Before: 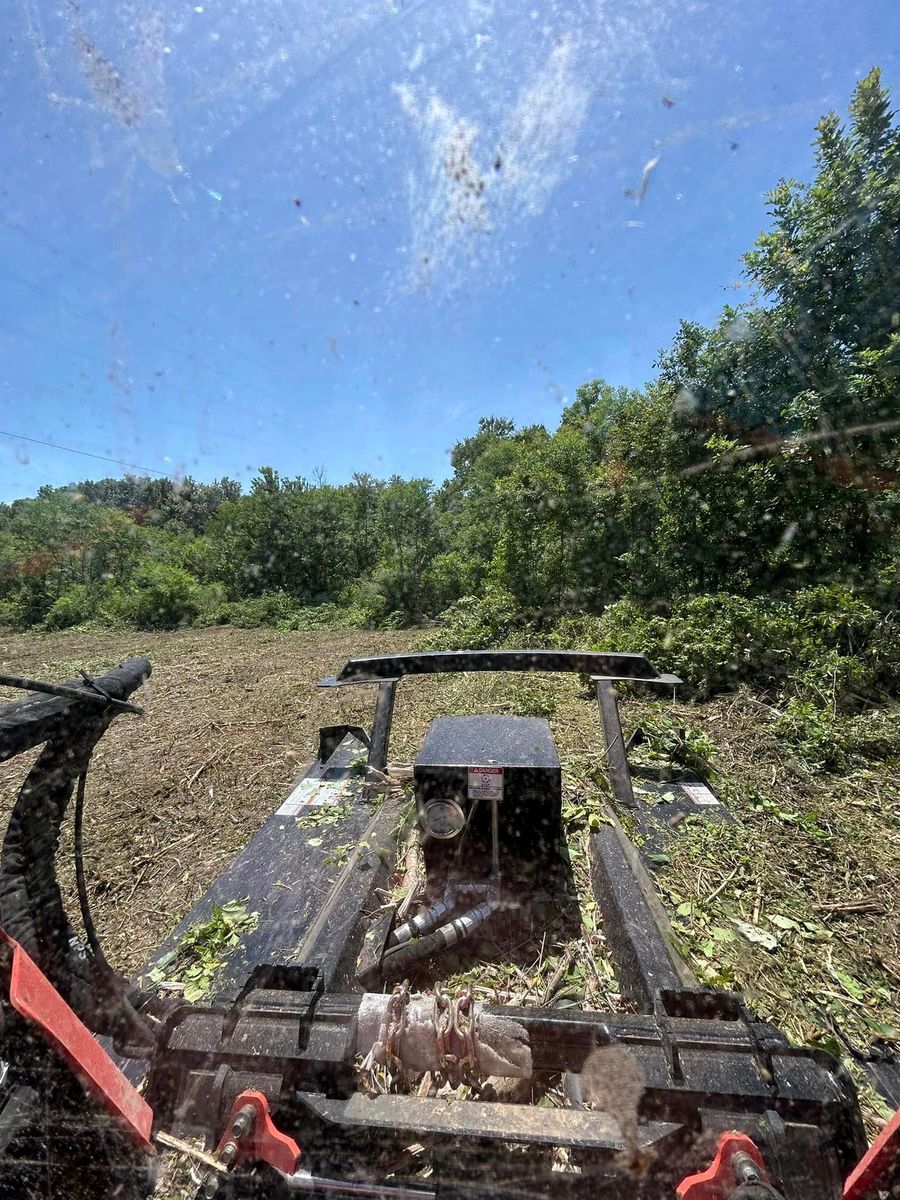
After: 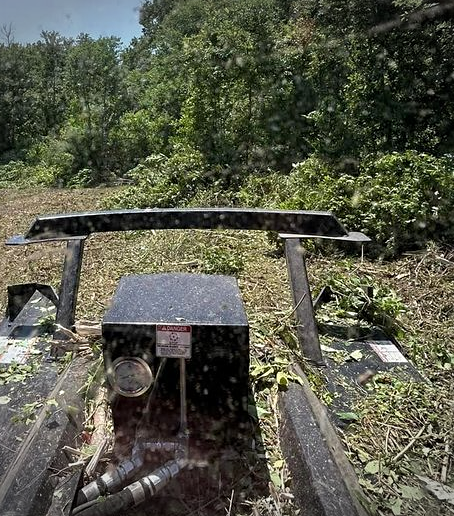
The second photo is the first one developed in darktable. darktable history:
vignetting: fall-off start 89.5%, fall-off radius 43.35%, width/height ratio 1.161
sharpen: amount 0.212
crop: left 34.767%, top 36.915%, right 14.68%, bottom 20.014%
